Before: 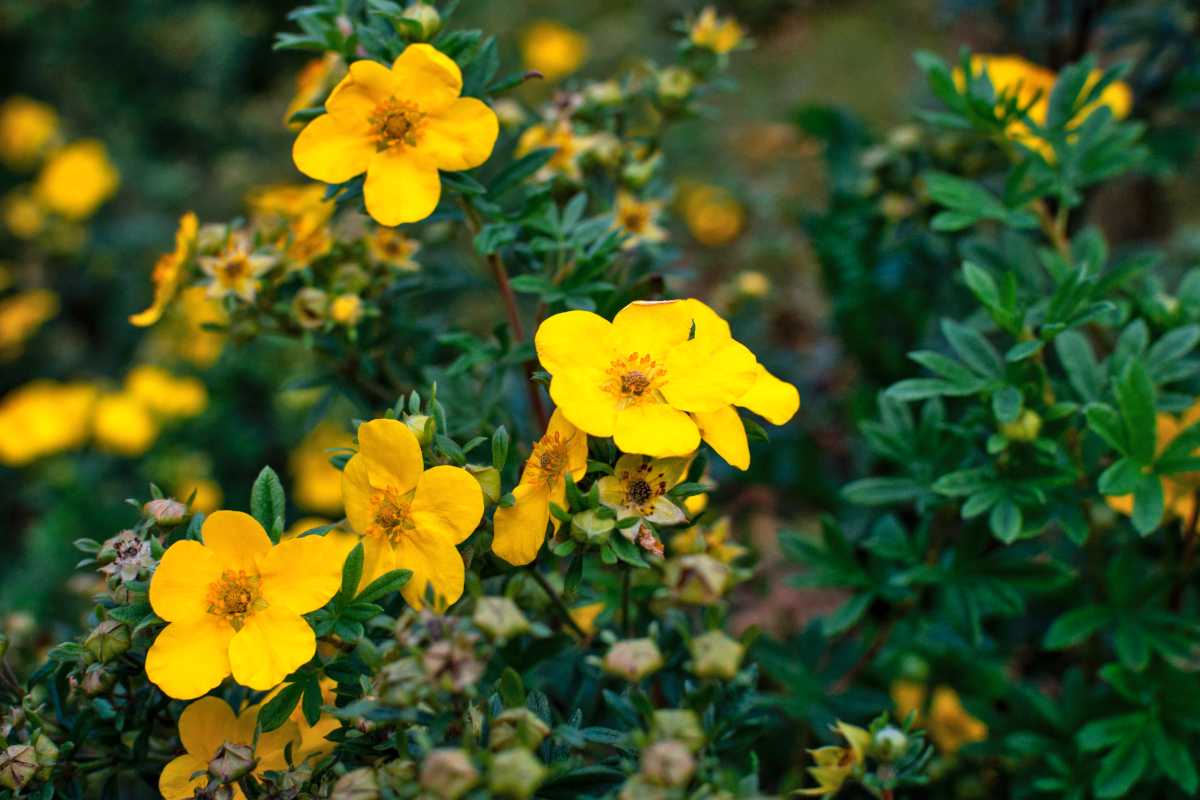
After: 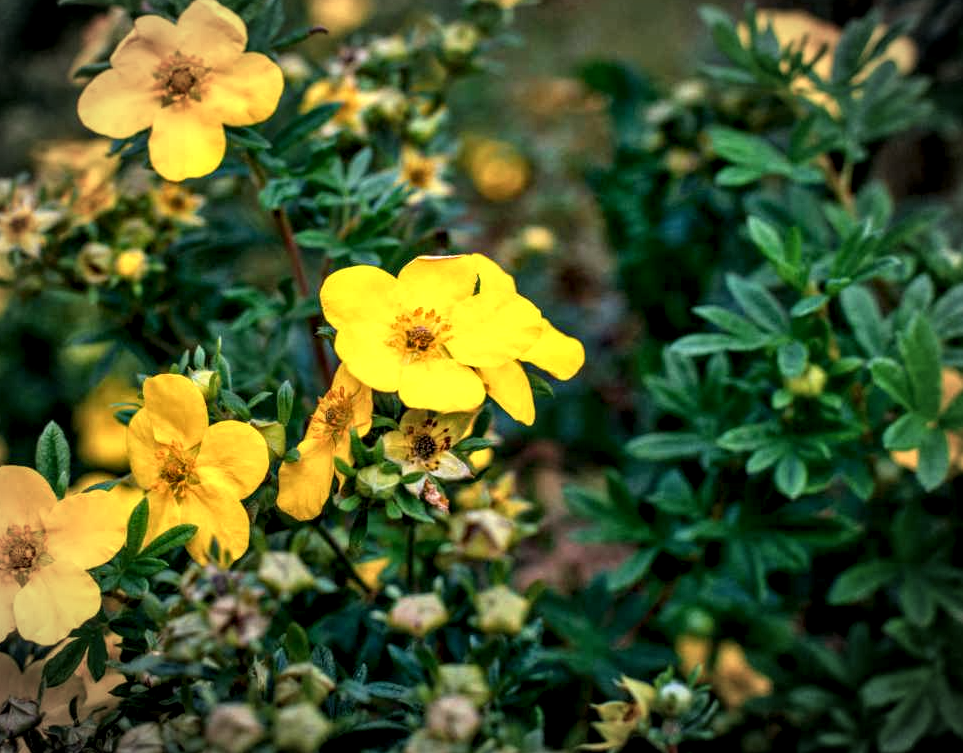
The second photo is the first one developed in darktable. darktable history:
local contrast: highlights 65%, shadows 54%, detail 169%, midtone range 0.514
crop and rotate: left 17.959%, top 5.771%, right 1.742%
contrast equalizer: octaves 7, y [[0.6 ×6], [0.55 ×6], [0 ×6], [0 ×6], [0 ×6]], mix -0.1
vignetting: automatic ratio true
levels: levels [0, 0.498, 1]
